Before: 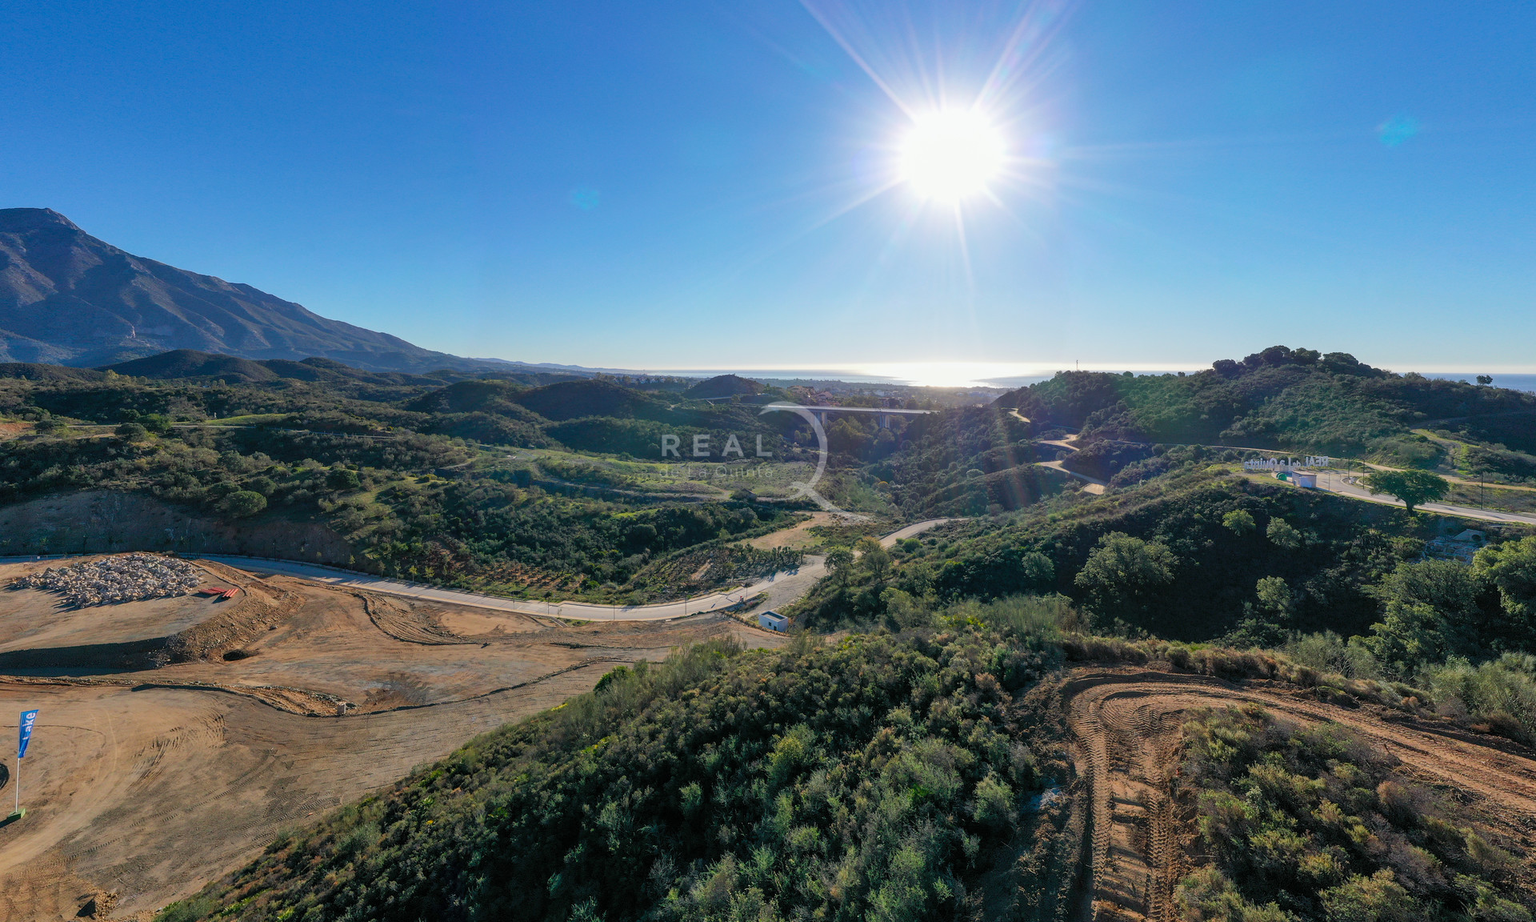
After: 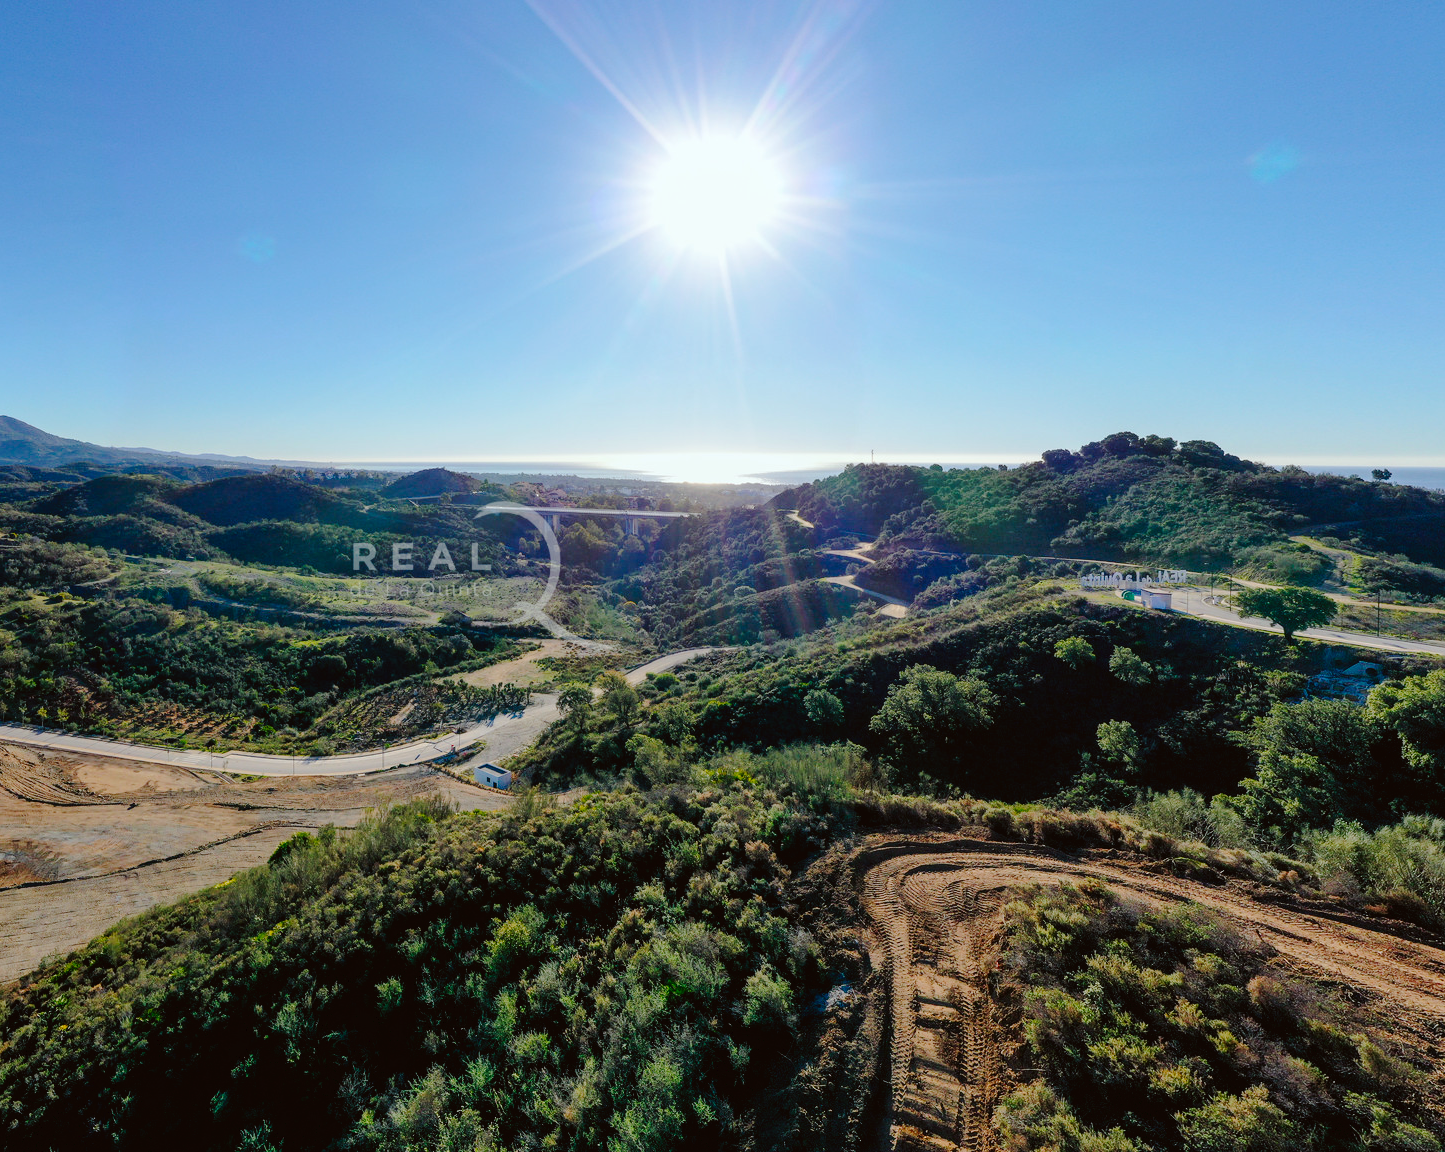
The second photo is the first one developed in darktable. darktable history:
crop and rotate: left 24.698%
color correction: highlights a* -2.93, highlights b* -2.03, shadows a* 2.5, shadows b* 2.65
tone curve: curves: ch0 [(0, 0) (0.003, 0.026) (0.011, 0.025) (0.025, 0.022) (0.044, 0.022) (0.069, 0.028) (0.1, 0.041) (0.136, 0.062) (0.177, 0.103) (0.224, 0.167) (0.277, 0.242) (0.335, 0.343) (0.399, 0.452) (0.468, 0.539) (0.543, 0.614) (0.623, 0.683) (0.709, 0.749) (0.801, 0.827) (0.898, 0.918) (1, 1)], preserve colors none
